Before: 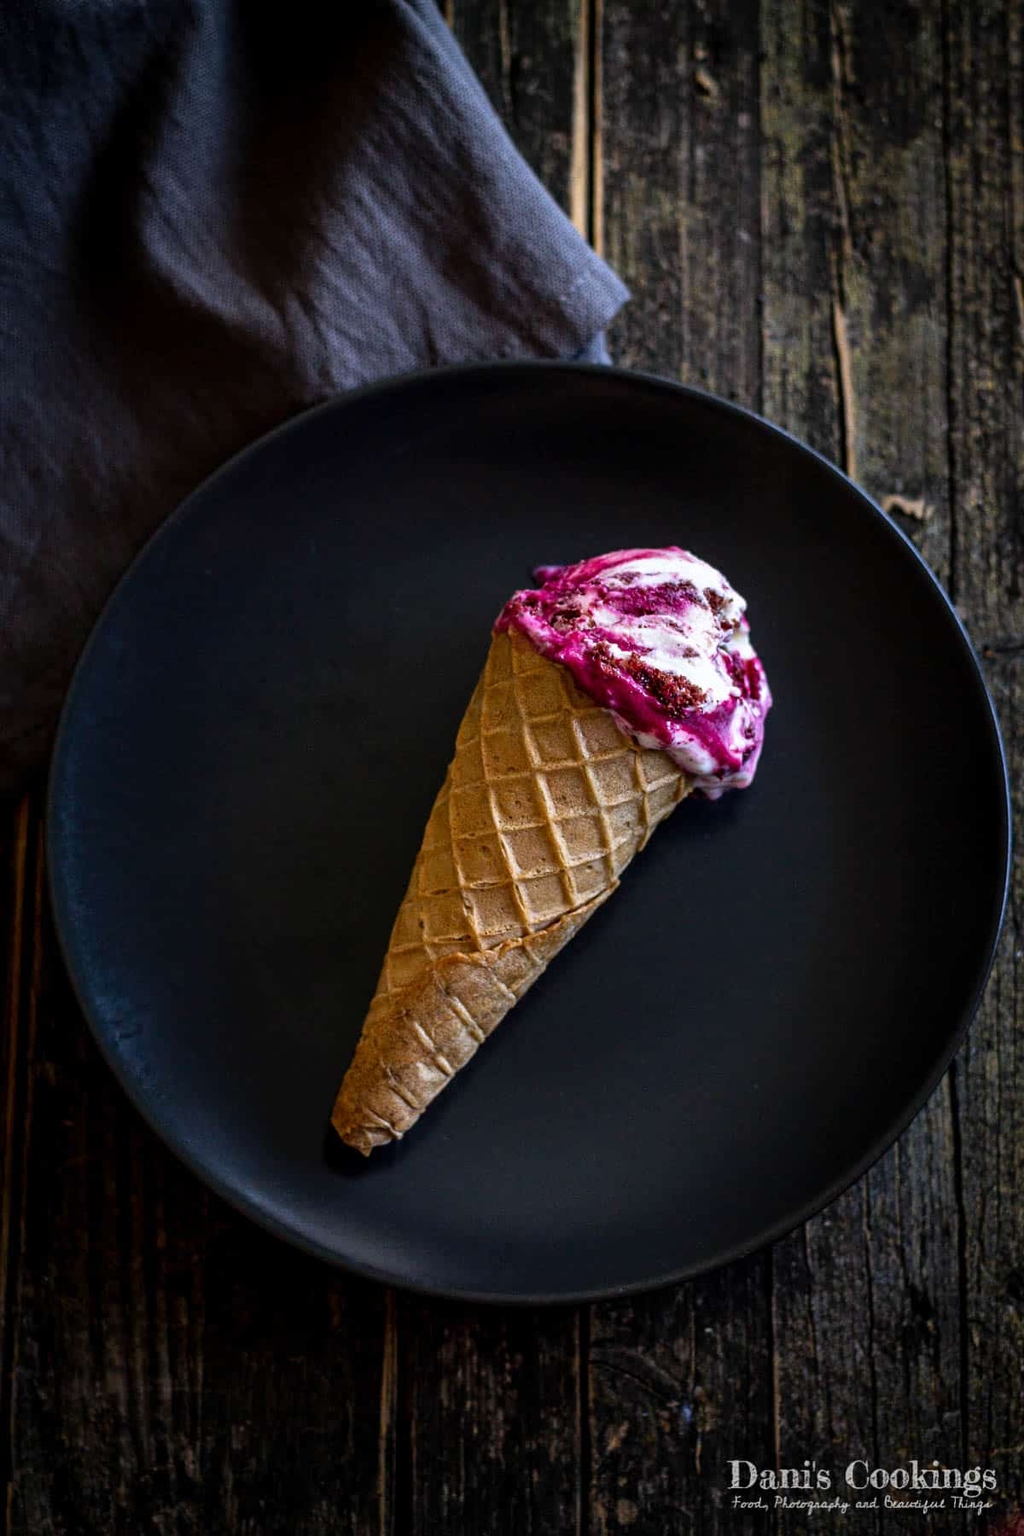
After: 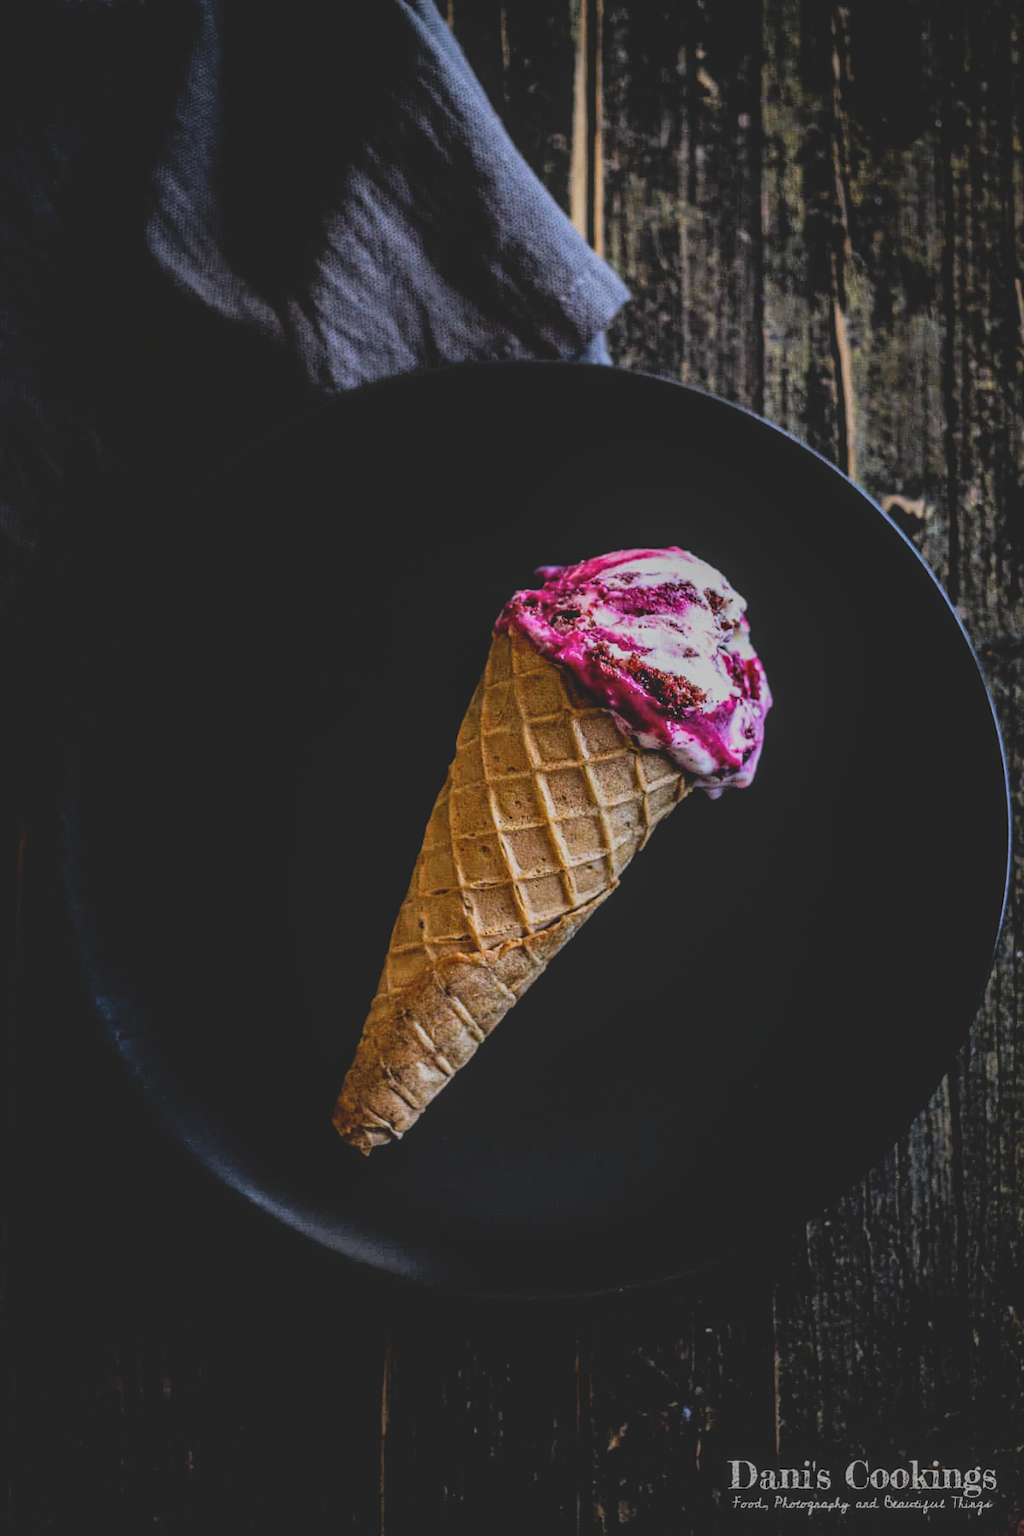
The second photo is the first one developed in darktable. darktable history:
contrast brightness saturation: contrast -0.28
local contrast: highlights 0%, shadows 0%, detail 133%
filmic rgb: black relative exposure -5 EV, hardness 2.88, contrast 1.3, highlights saturation mix -30%
